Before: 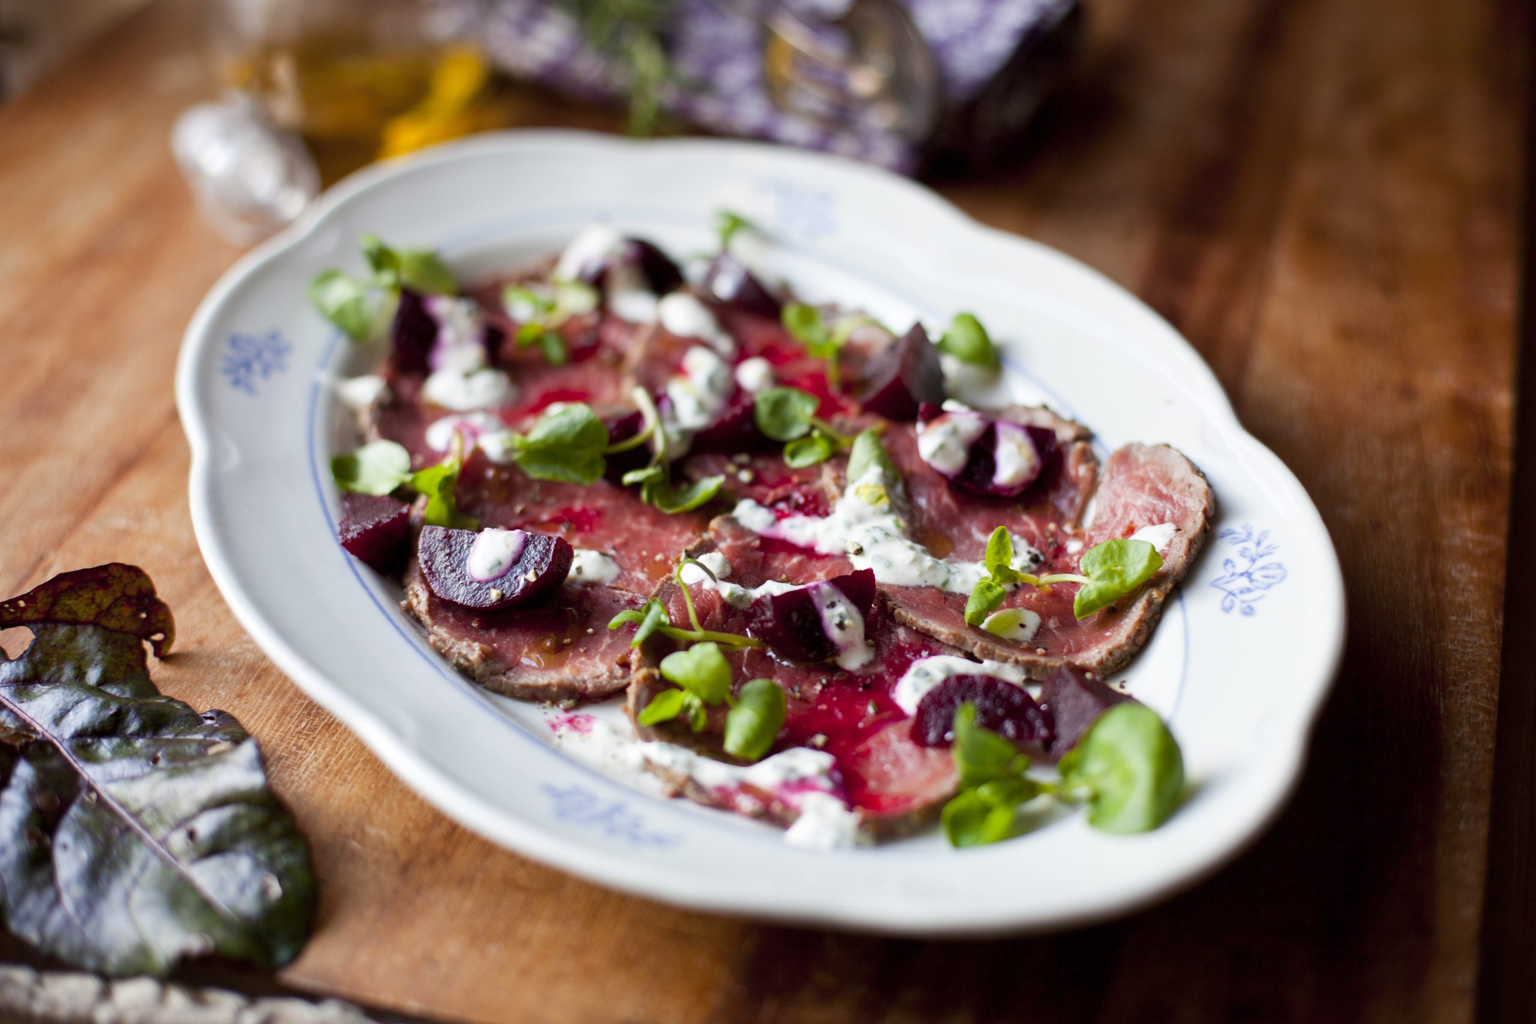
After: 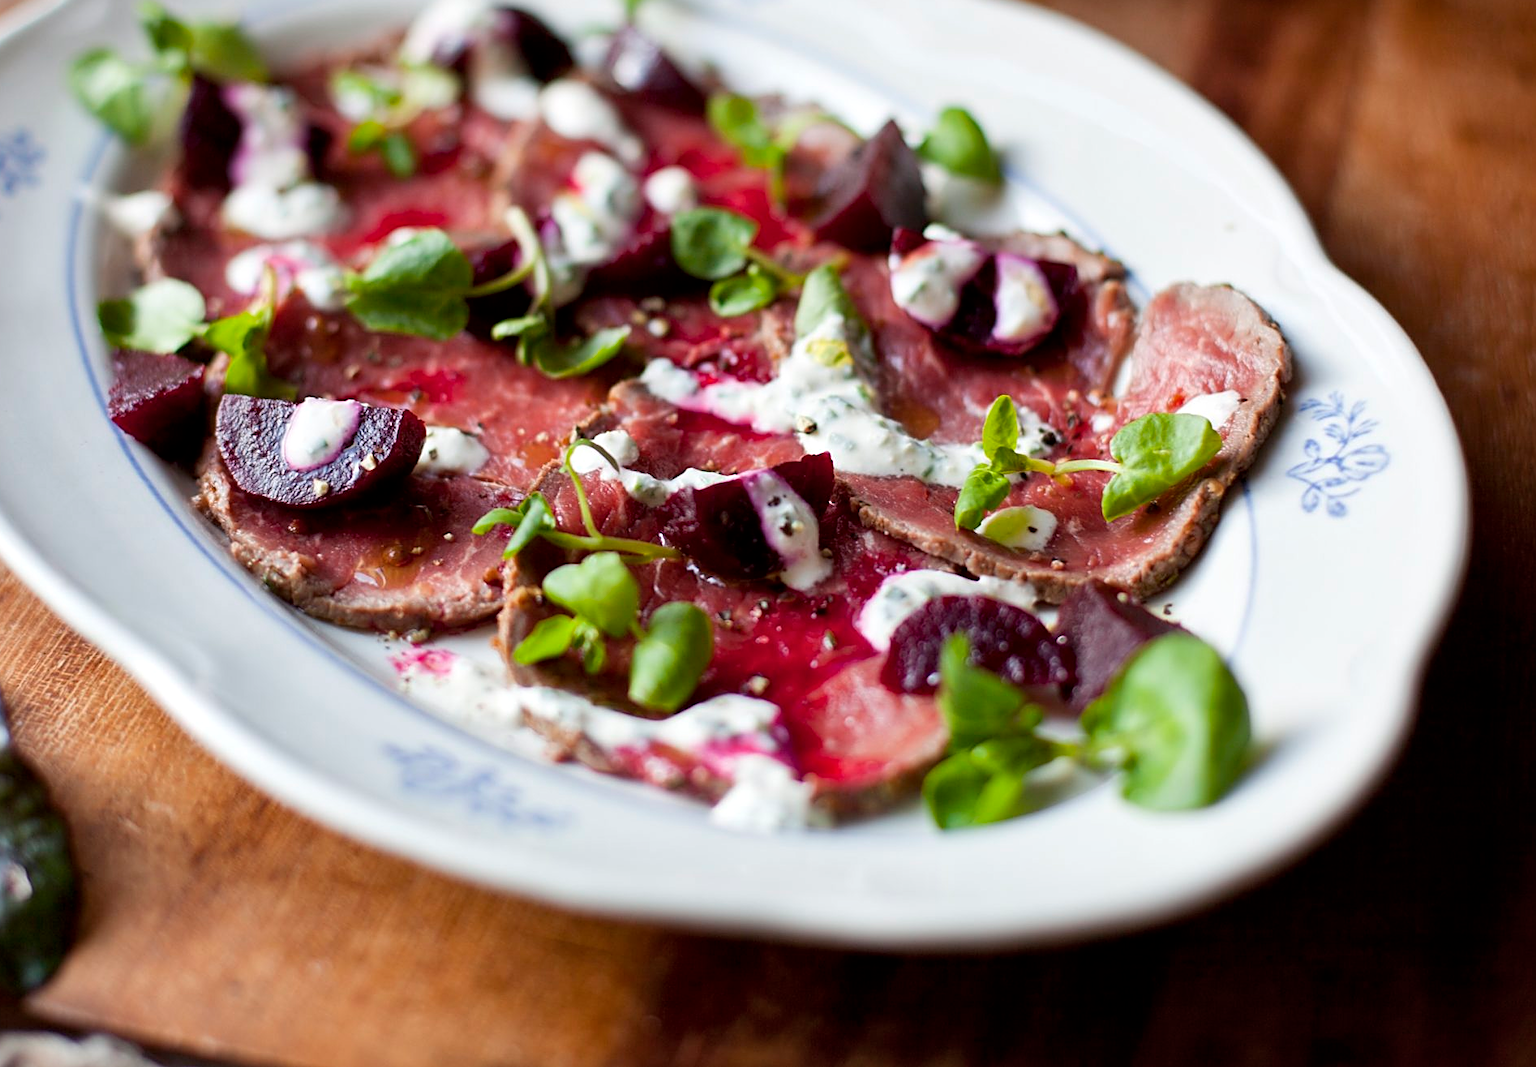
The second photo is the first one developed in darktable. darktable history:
sharpen: on, module defaults
crop: left 16.871%, top 22.857%, right 9.116%
local contrast: mode bilateral grid, contrast 20, coarseness 50, detail 120%, midtone range 0.2
